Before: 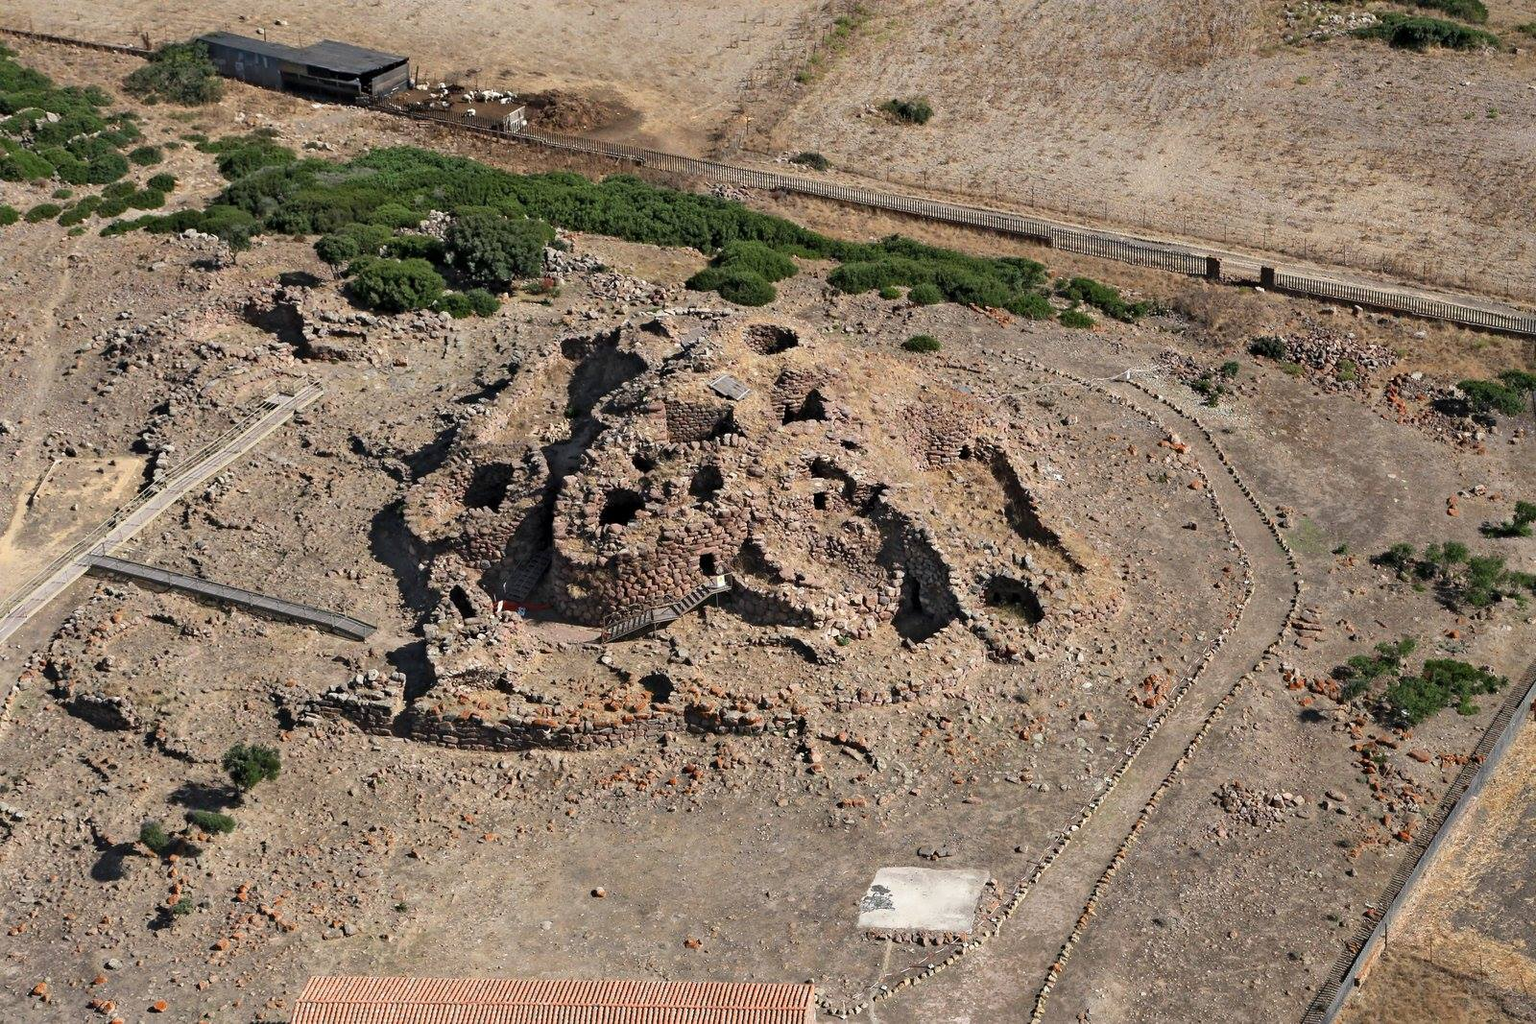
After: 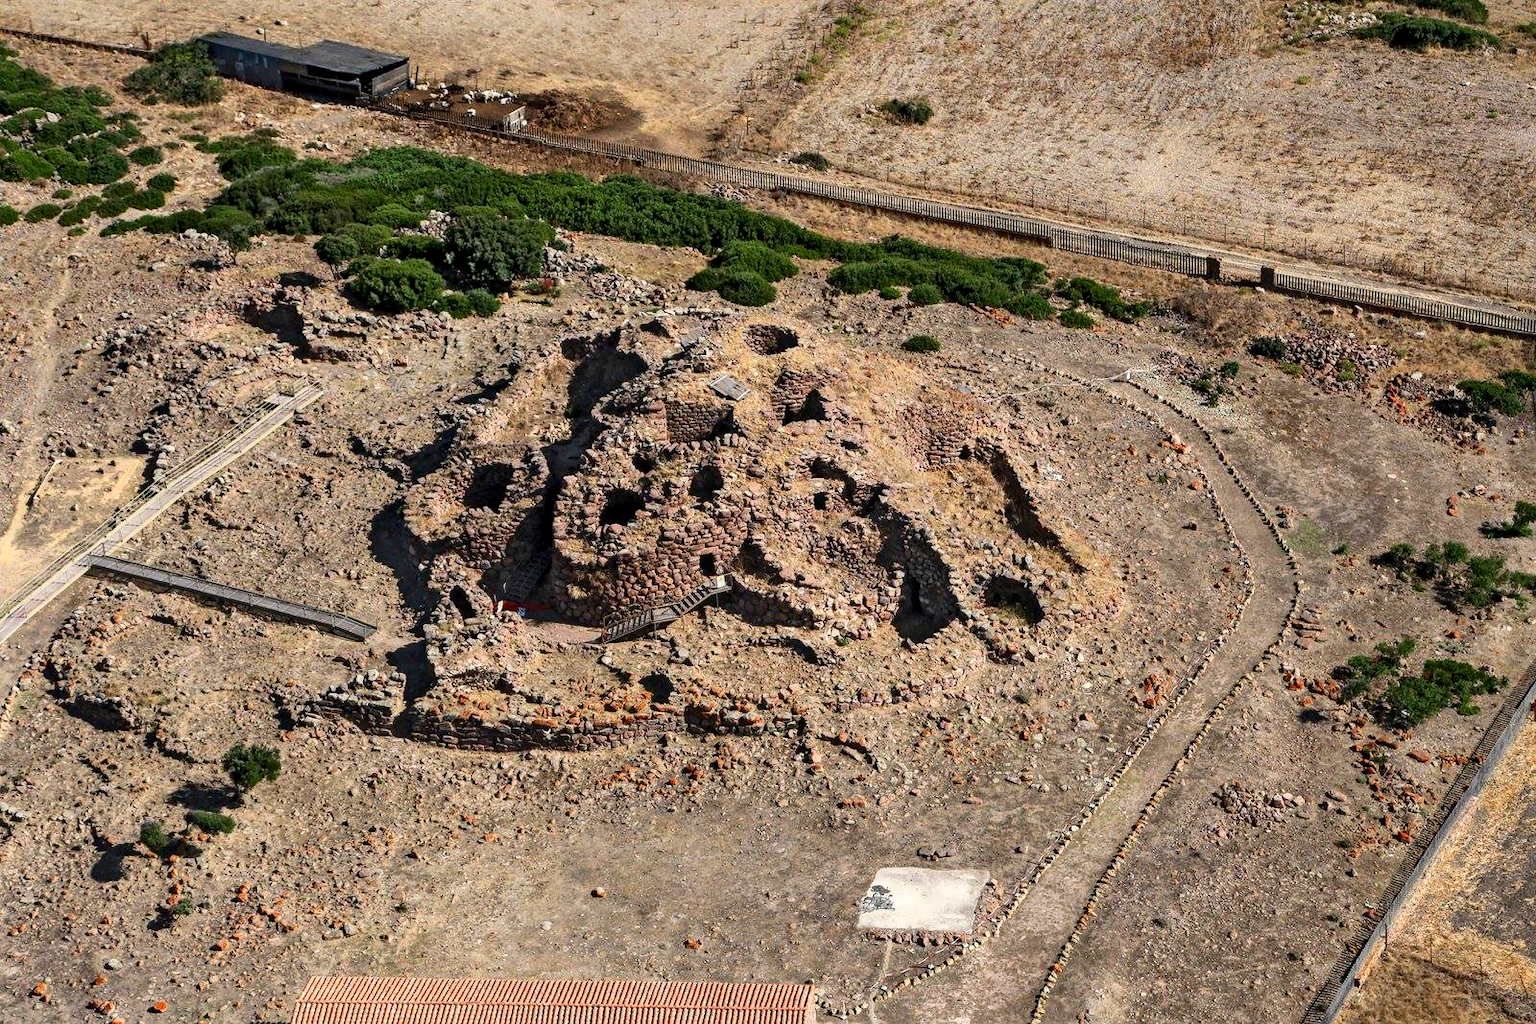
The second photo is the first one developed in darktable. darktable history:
local contrast: on, module defaults
shadows and highlights: shadows 36.9, highlights -26.99, soften with gaussian
contrast brightness saturation: contrast 0.182, saturation 0.306
